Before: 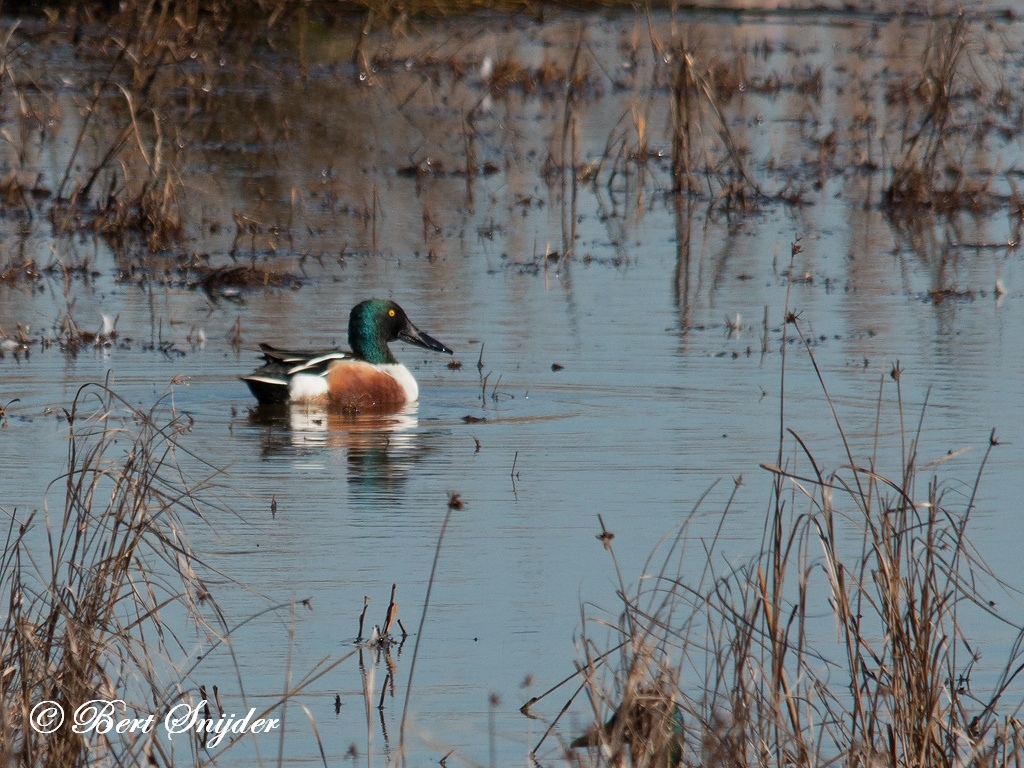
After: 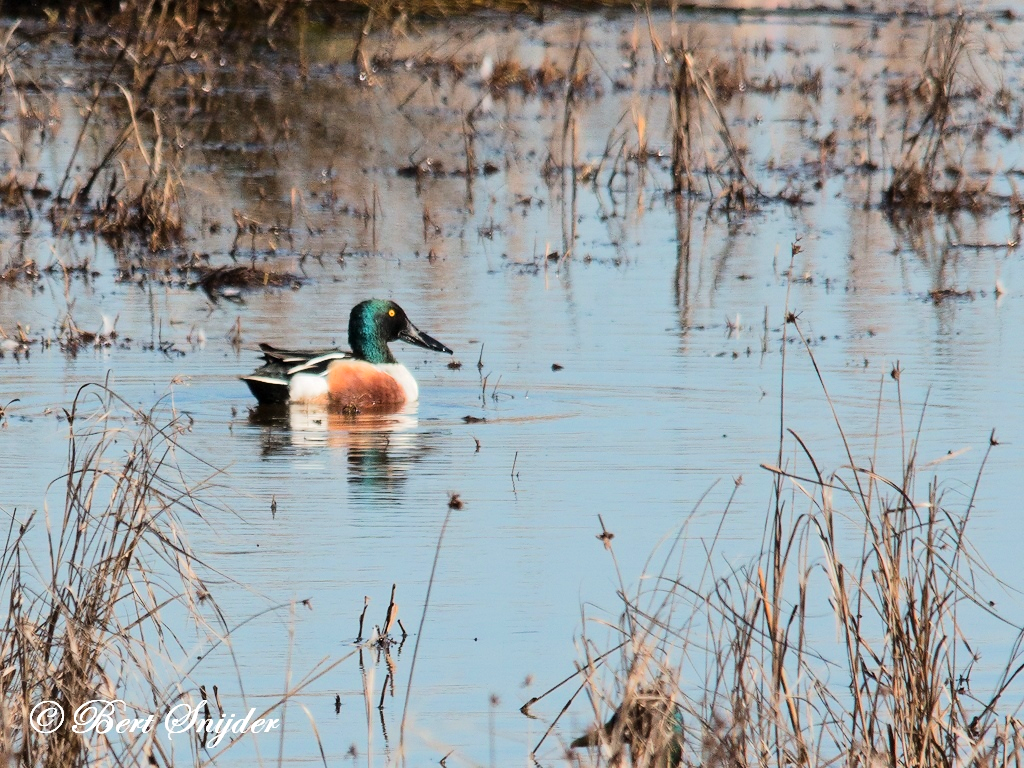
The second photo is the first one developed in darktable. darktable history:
tone equalizer: -7 EV 0.164 EV, -6 EV 0.592 EV, -5 EV 1.13 EV, -4 EV 1.31 EV, -3 EV 1.18 EV, -2 EV 0.6 EV, -1 EV 0.167 EV, edges refinement/feathering 500, mask exposure compensation -1.57 EV, preserve details no
